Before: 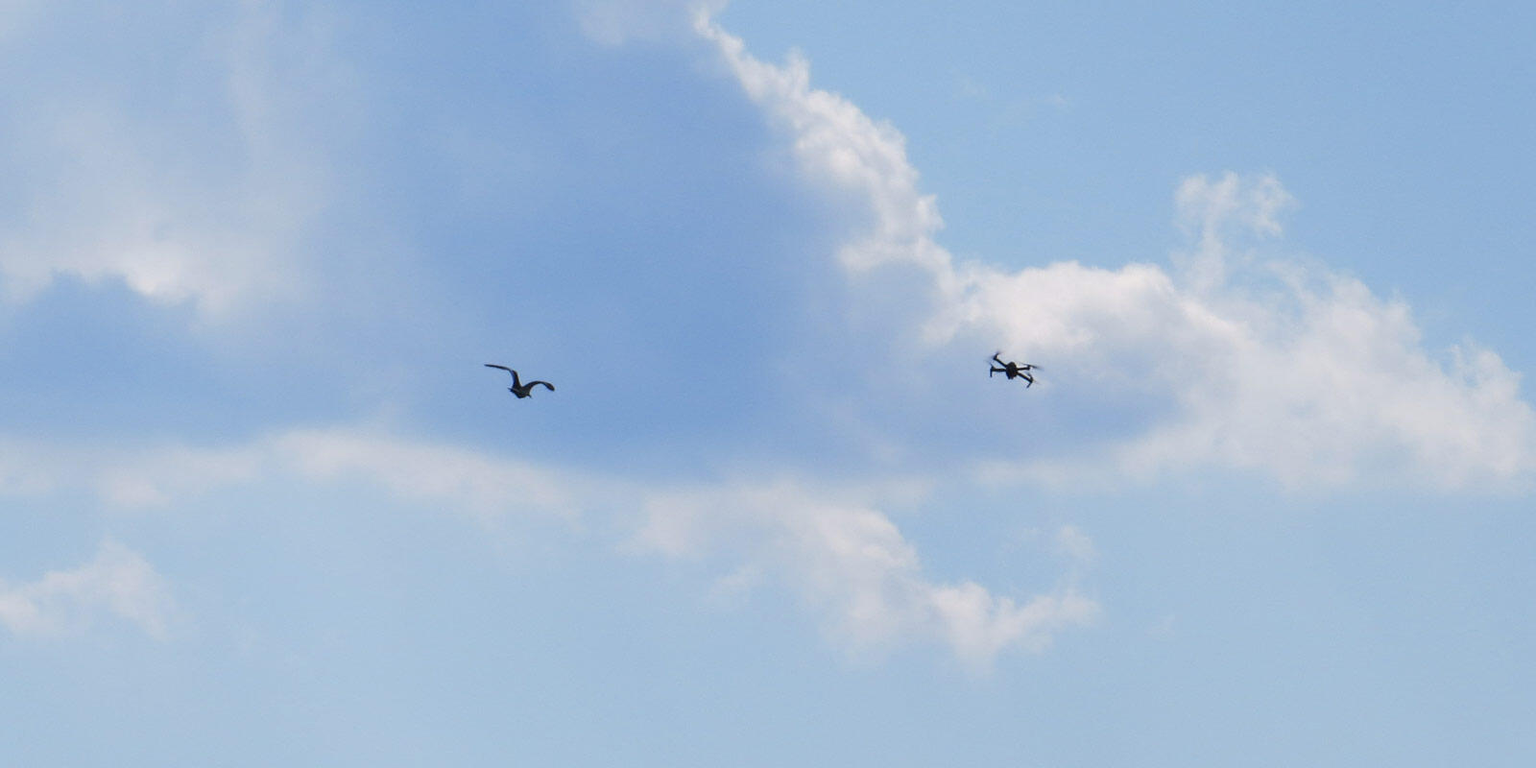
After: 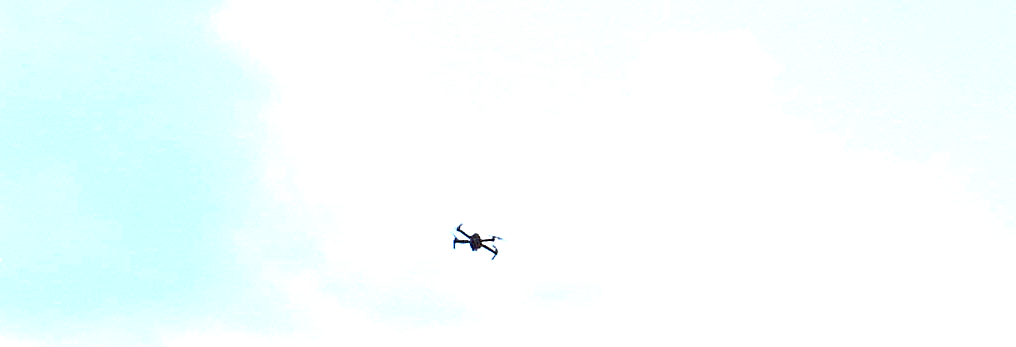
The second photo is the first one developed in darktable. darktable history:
exposure: black level correction 0.001, exposure 1.994 EV, compensate exposure bias true, compensate highlight preservation false
crop: left 36.186%, top 18.038%, right 0.29%, bottom 38.584%
color correction: highlights a* -4.86, highlights b* -4.4, shadows a* 4.24, shadows b* 4.12
local contrast: highlights 106%, shadows 100%, detail 119%, midtone range 0.2
sharpen: on, module defaults
